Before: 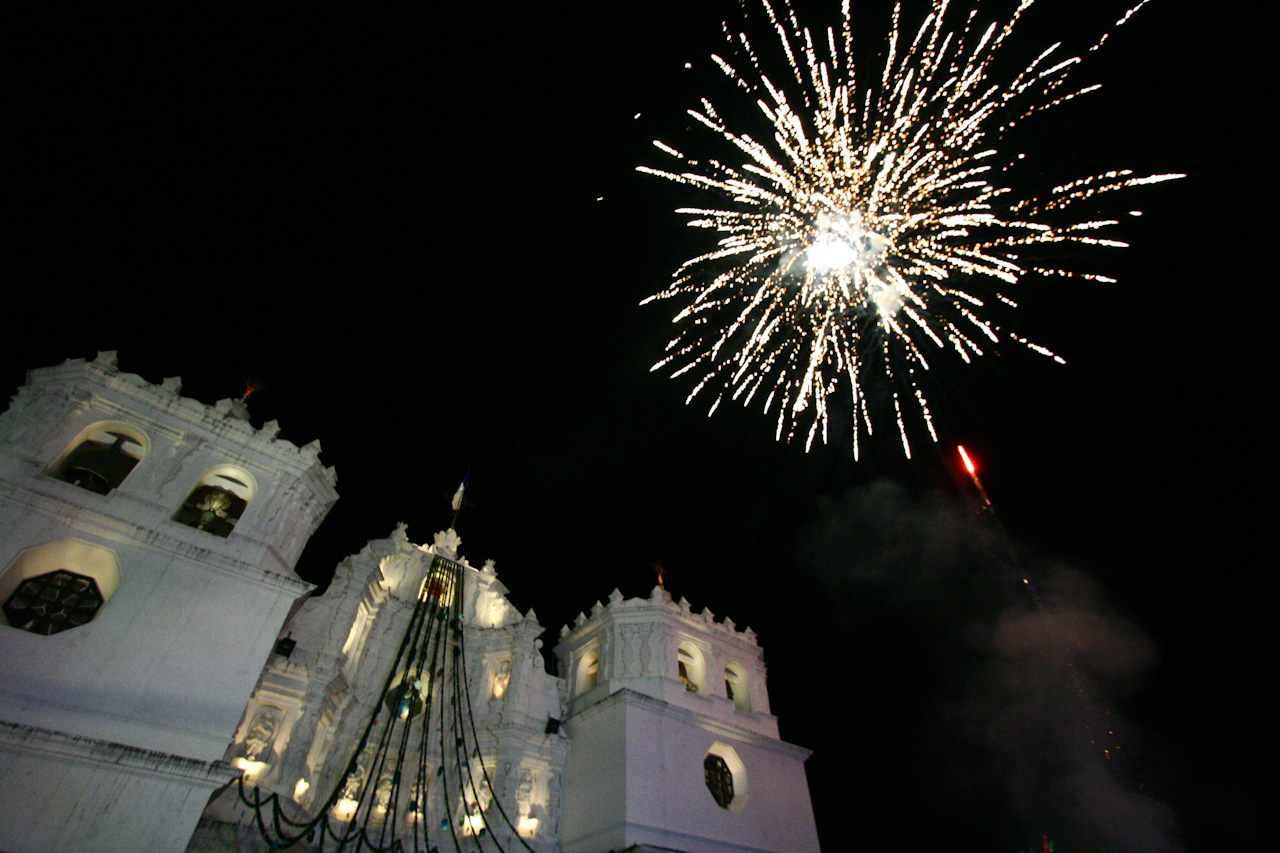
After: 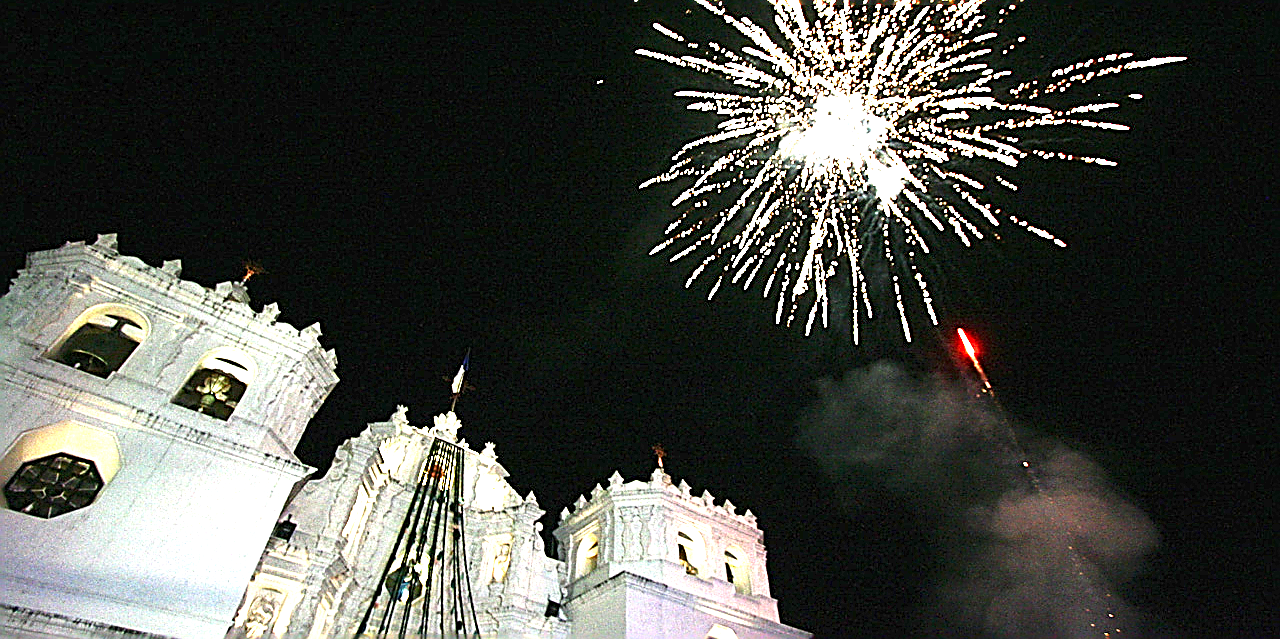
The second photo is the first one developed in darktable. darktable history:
white balance: red 1.009, blue 0.985
exposure: black level correction 0, exposure 2.327 EV, compensate exposure bias true, compensate highlight preservation false
sharpen: amount 2
crop: top 13.819%, bottom 11.169%
